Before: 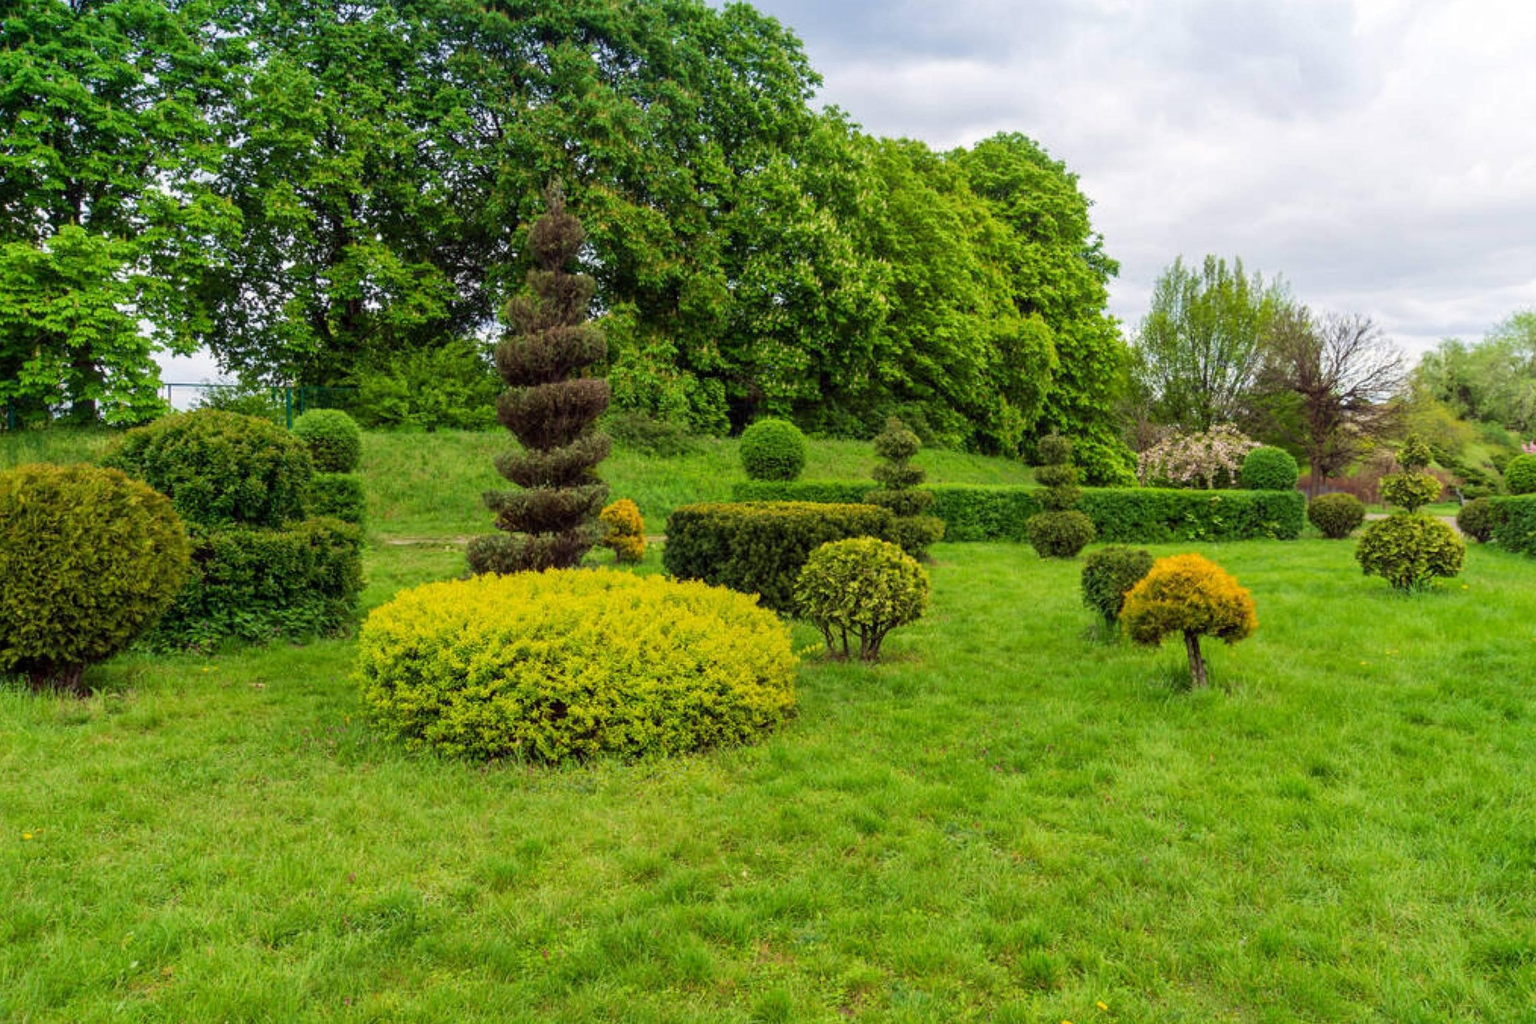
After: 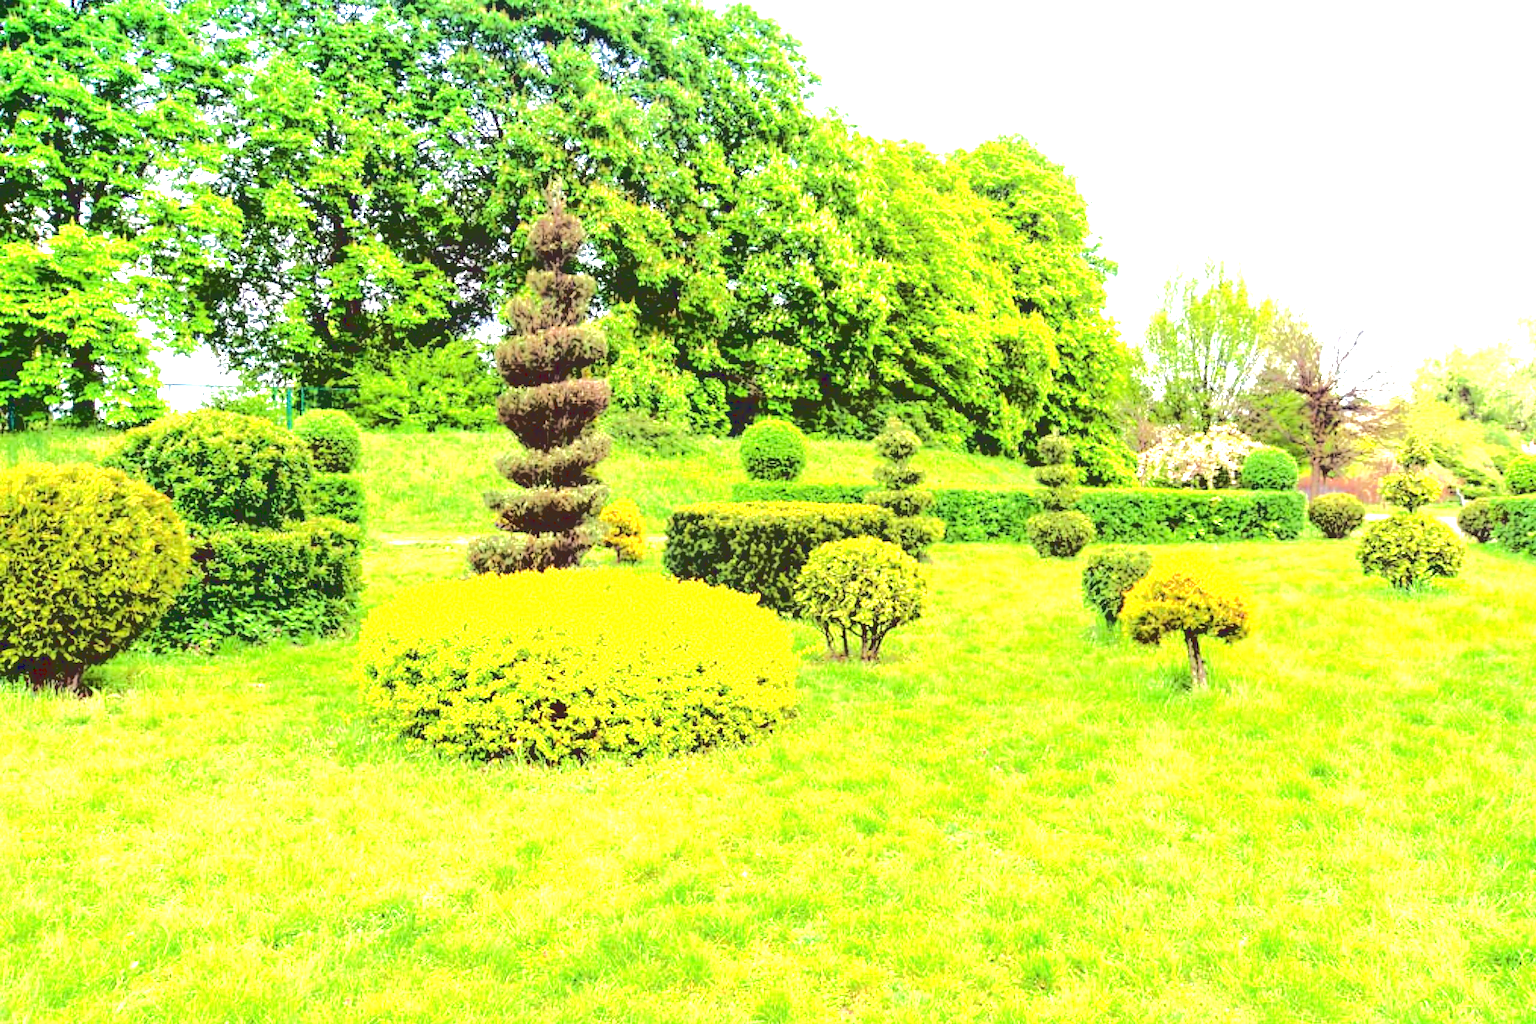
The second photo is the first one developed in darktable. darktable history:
exposure: exposure 2.25 EV, compensate highlight preservation false
base curve: curves: ch0 [(0.065, 0.026) (0.236, 0.358) (0.53, 0.546) (0.777, 0.841) (0.924, 0.992)], preserve colors average RGB
